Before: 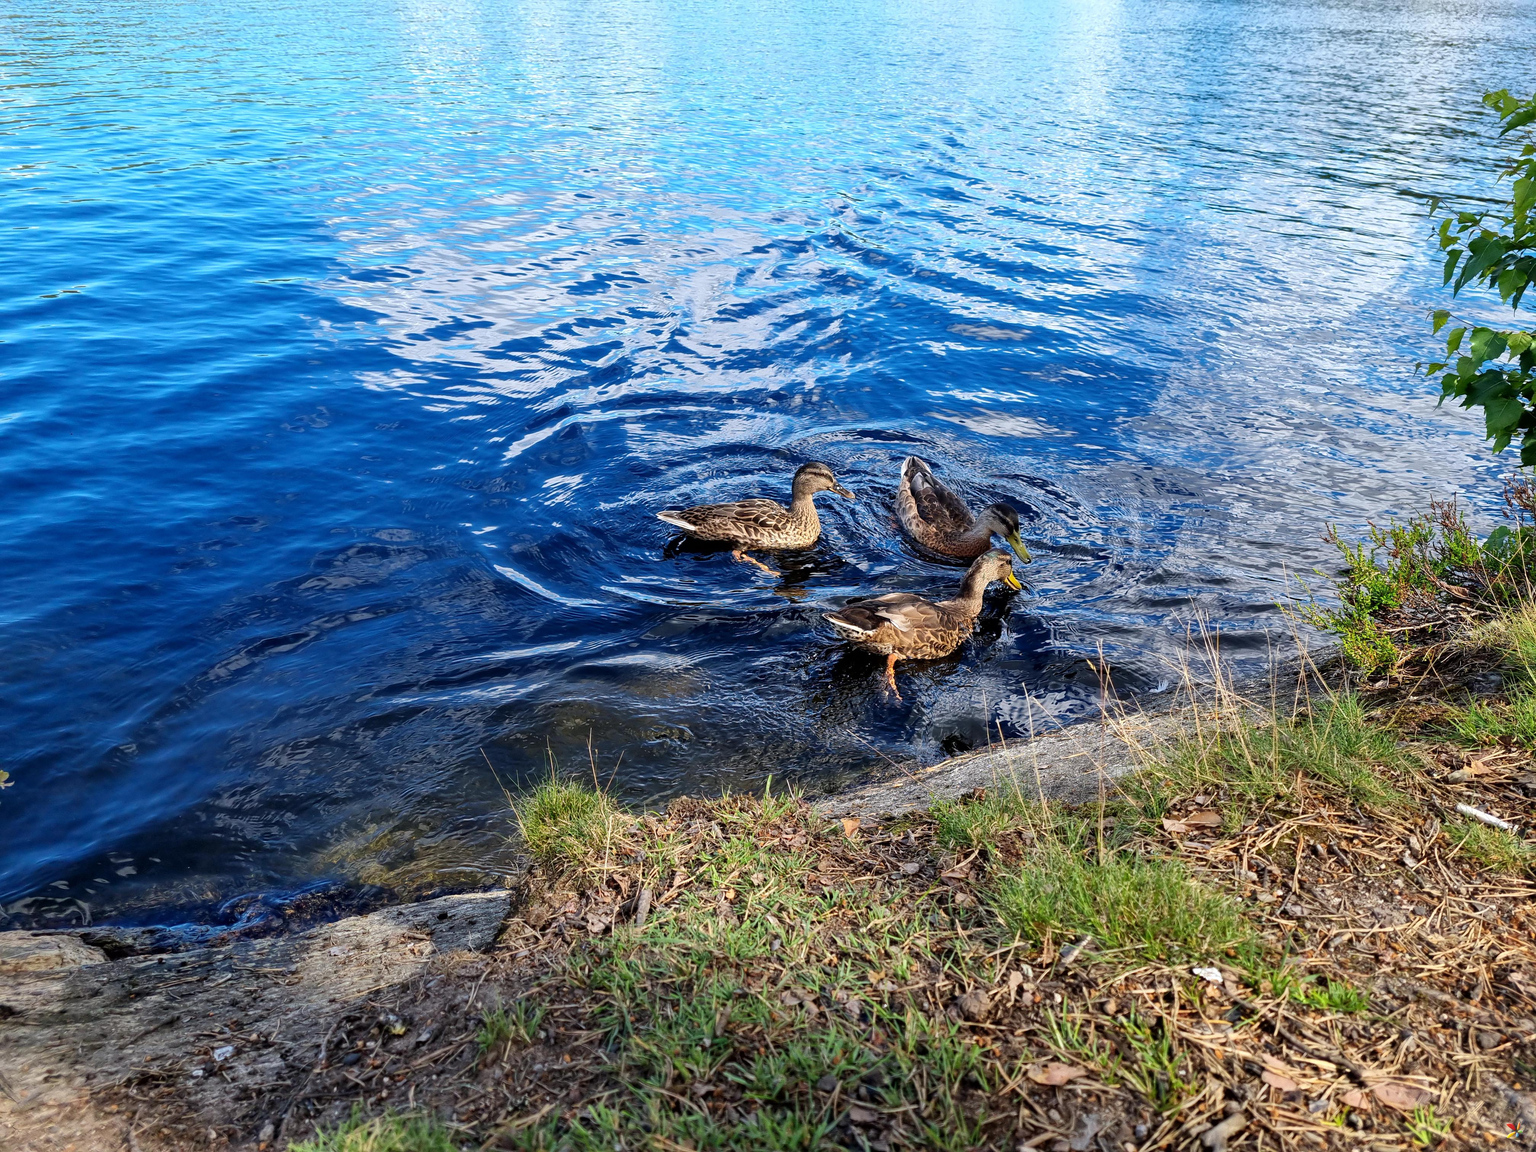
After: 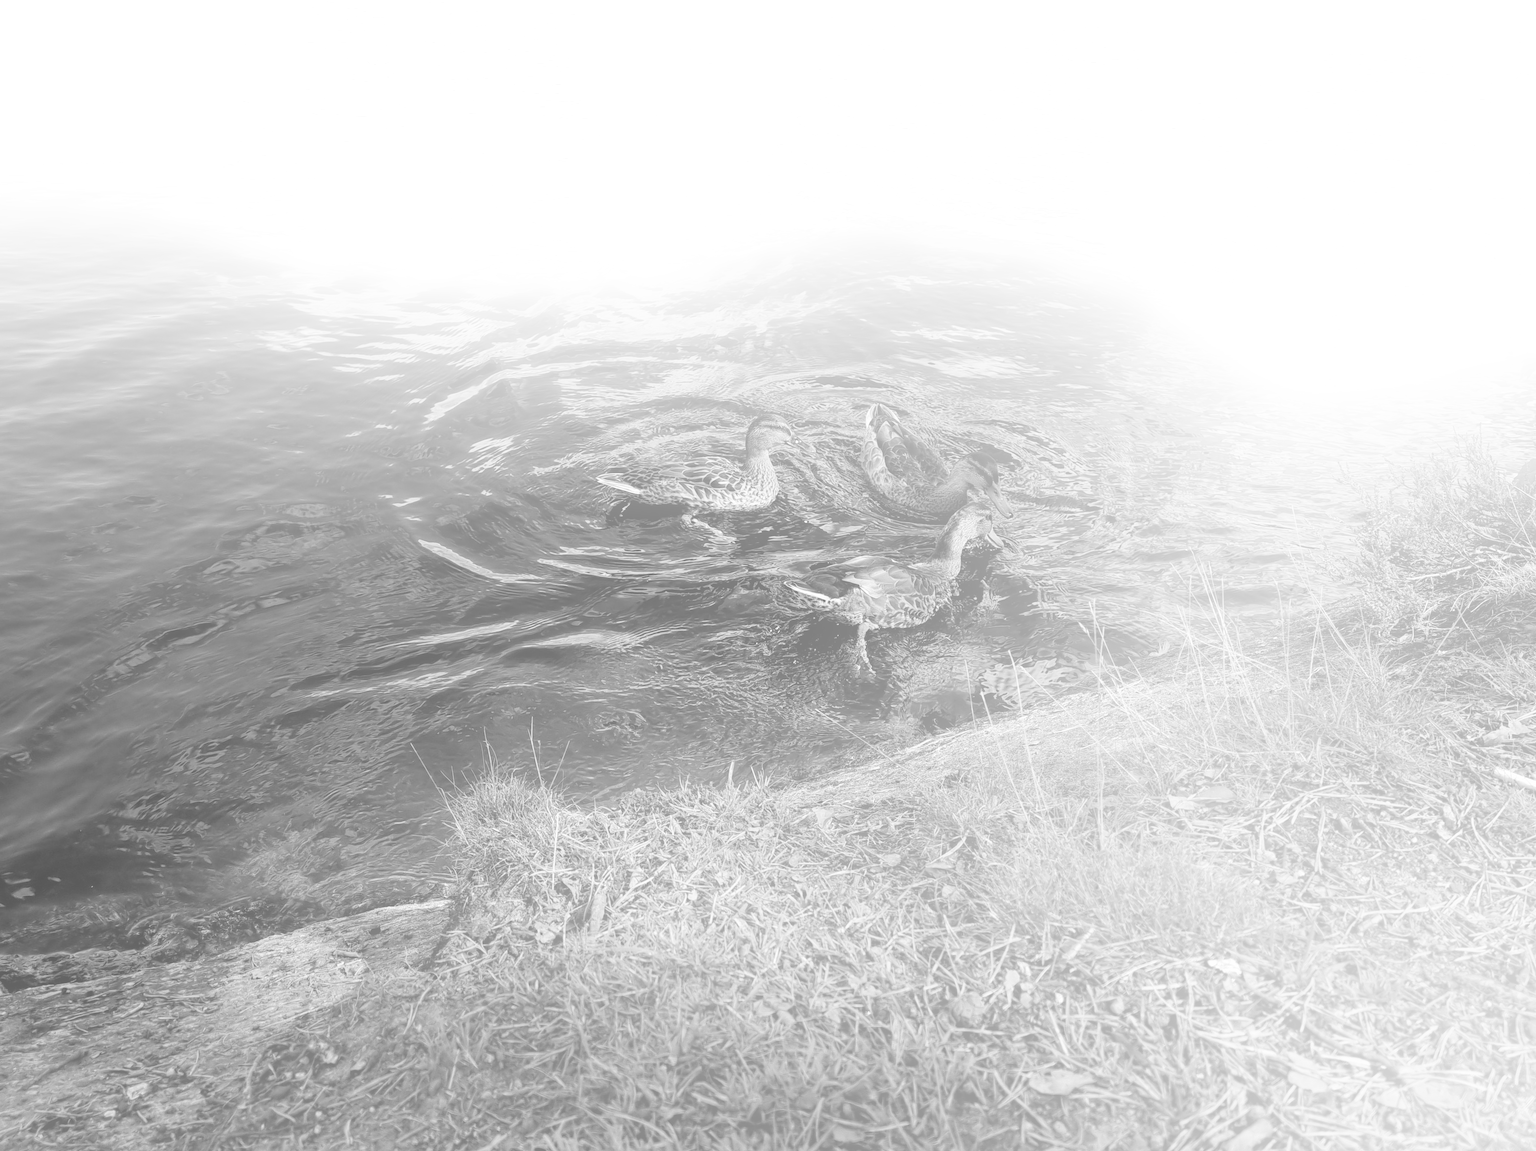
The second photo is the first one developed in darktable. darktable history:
bloom: size 70%, threshold 25%, strength 70%
monochrome: on, module defaults
crop and rotate: angle 1.96°, left 5.673%, top 5.673%
